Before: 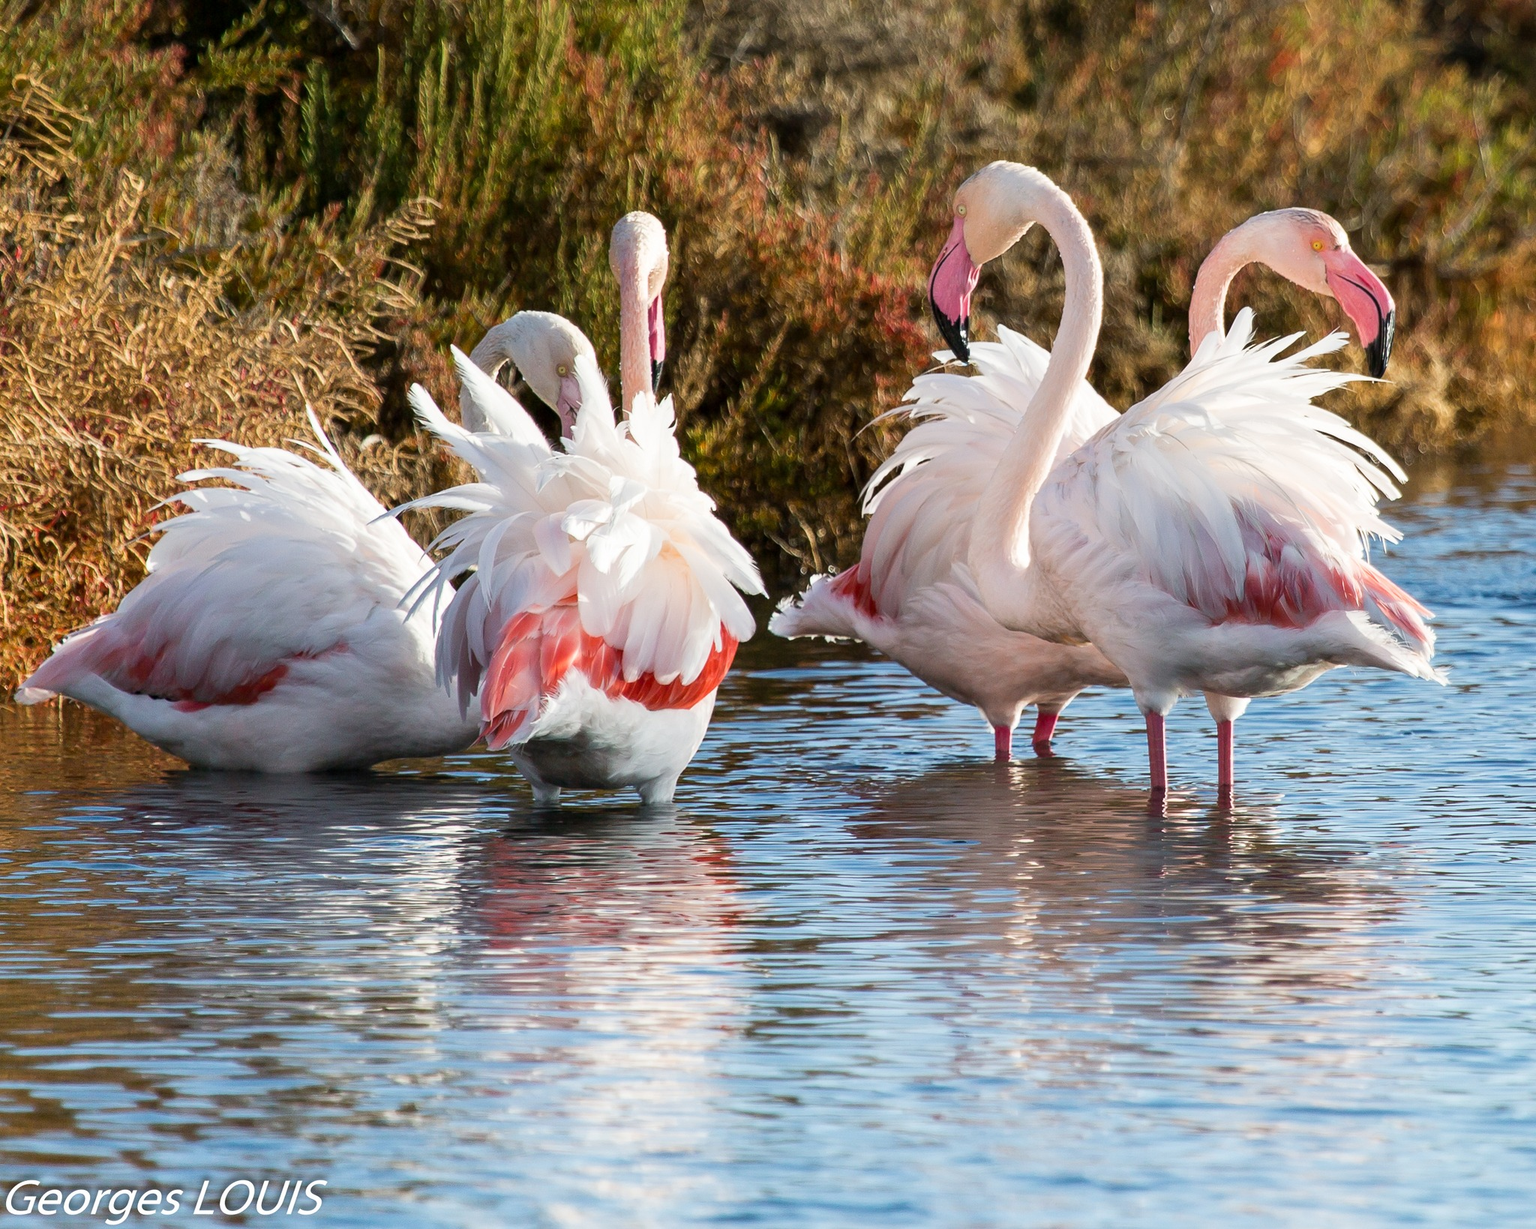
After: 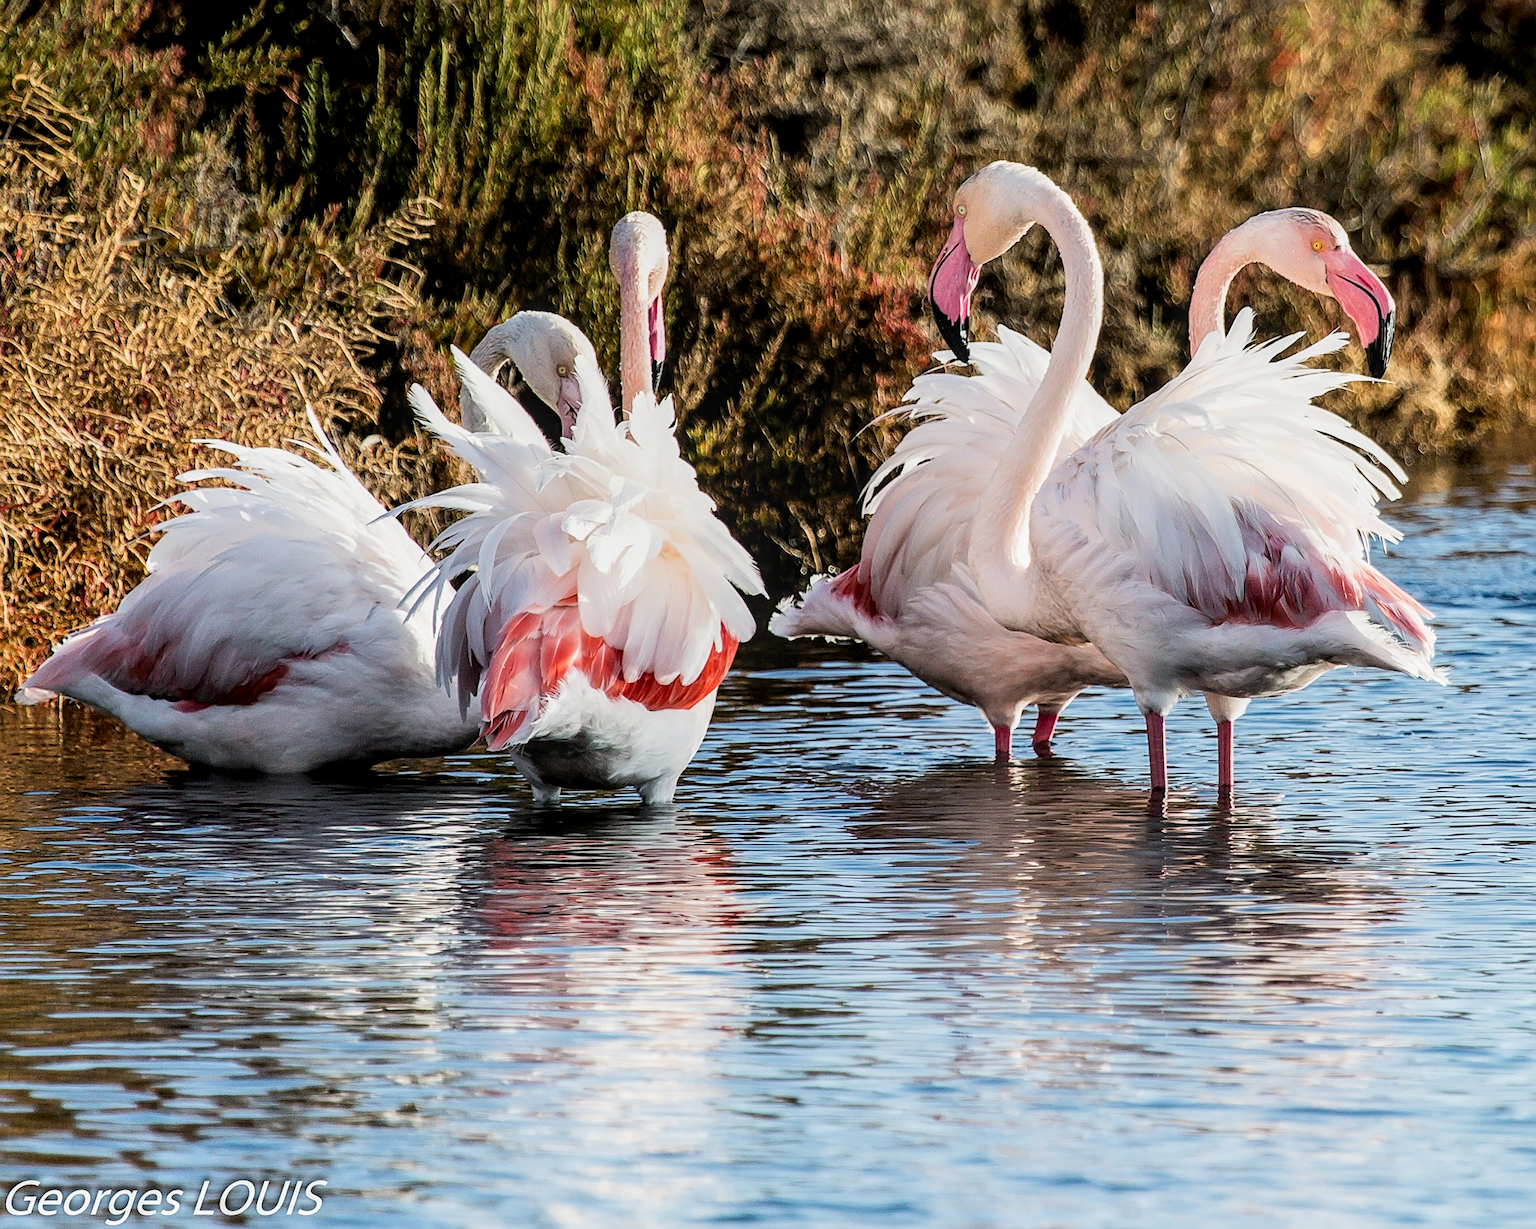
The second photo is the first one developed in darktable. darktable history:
filmic rgb: black relative exposure -16 EV, white relative exposure 6.28 EV, hardness 5.02, contrast 1.347
local contrast: on, module defaults
sharpen: on, module defaults
tone equalizer: -7 EV 0.122 EV, edges refinement/feathering 500, mask exposure compensation -1.57 EV, preserve details no
